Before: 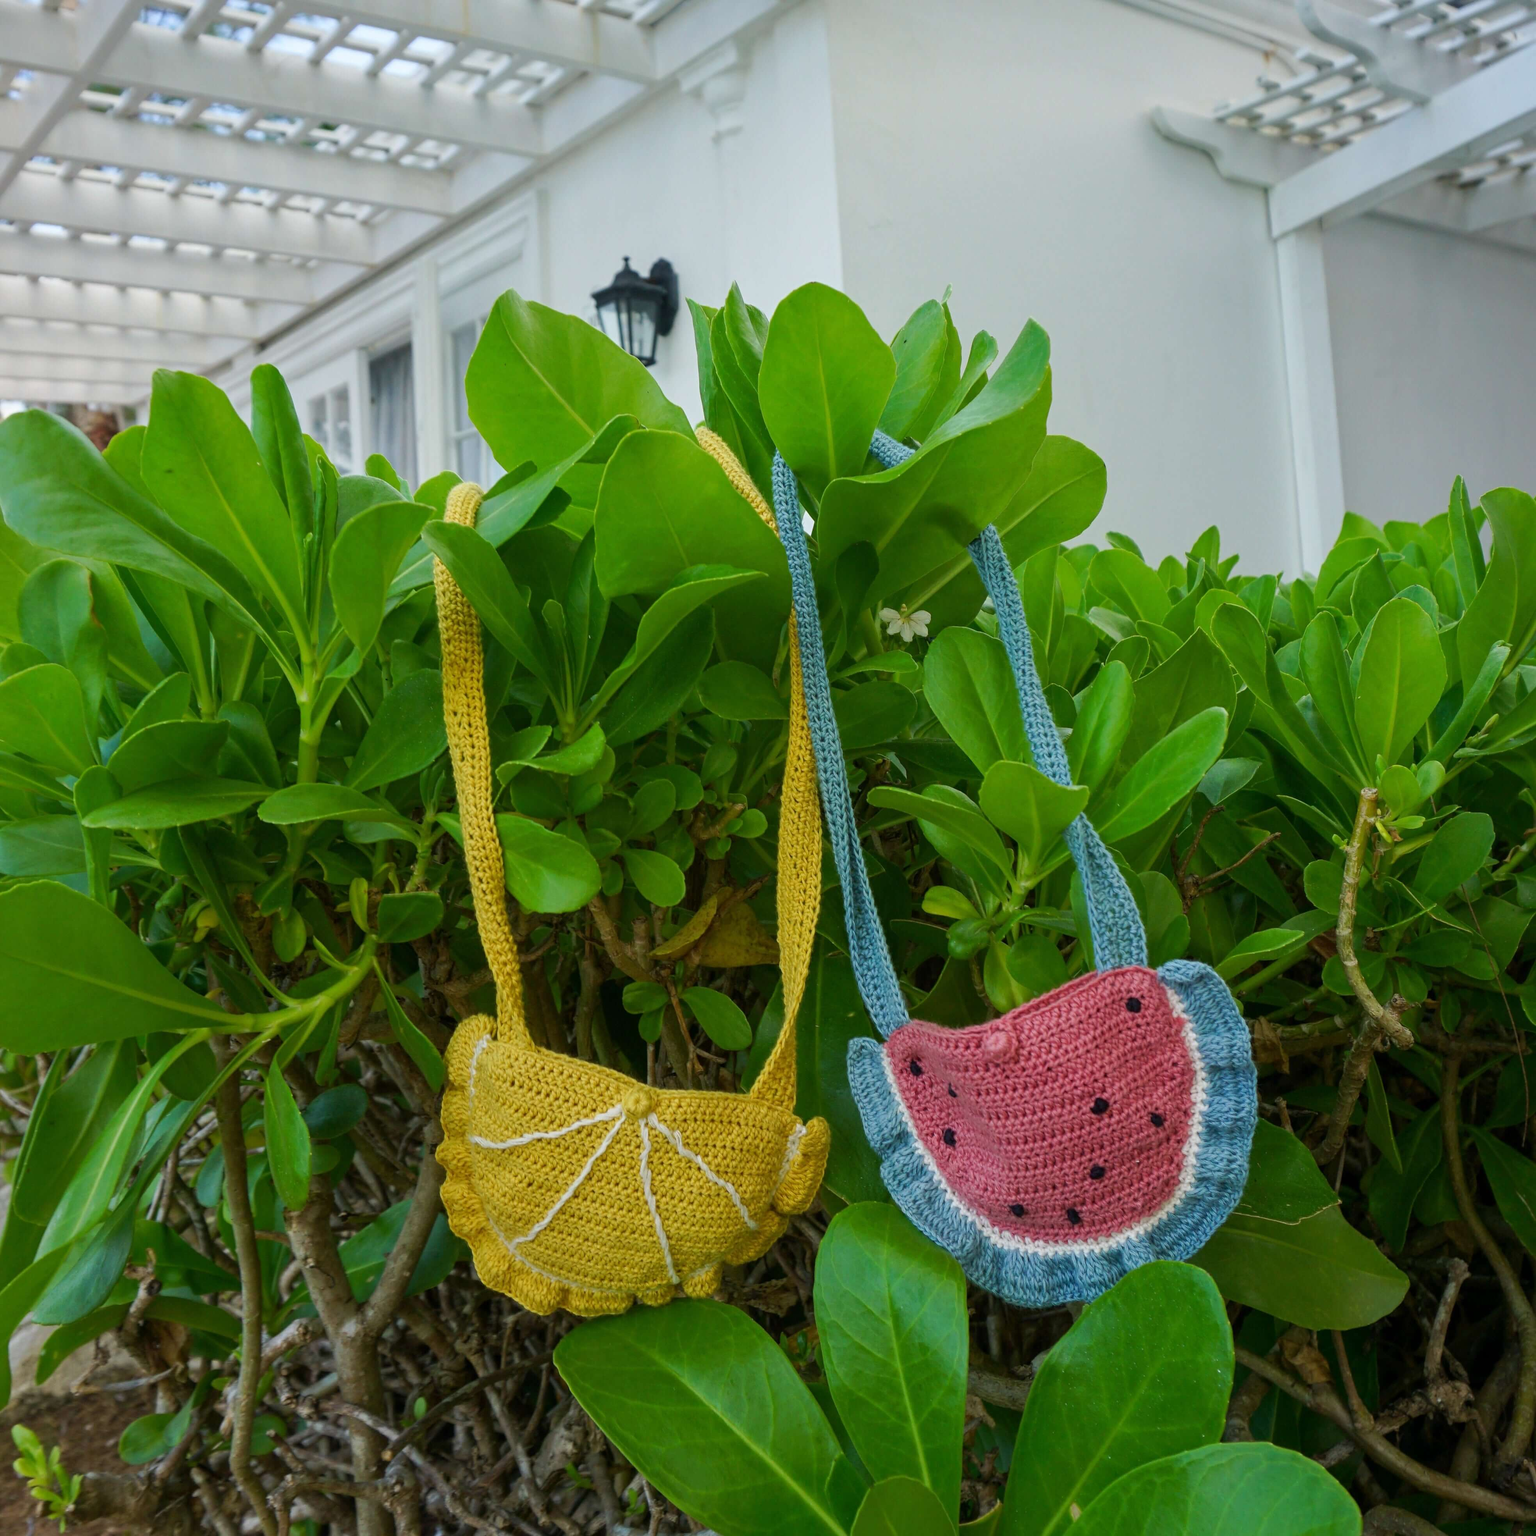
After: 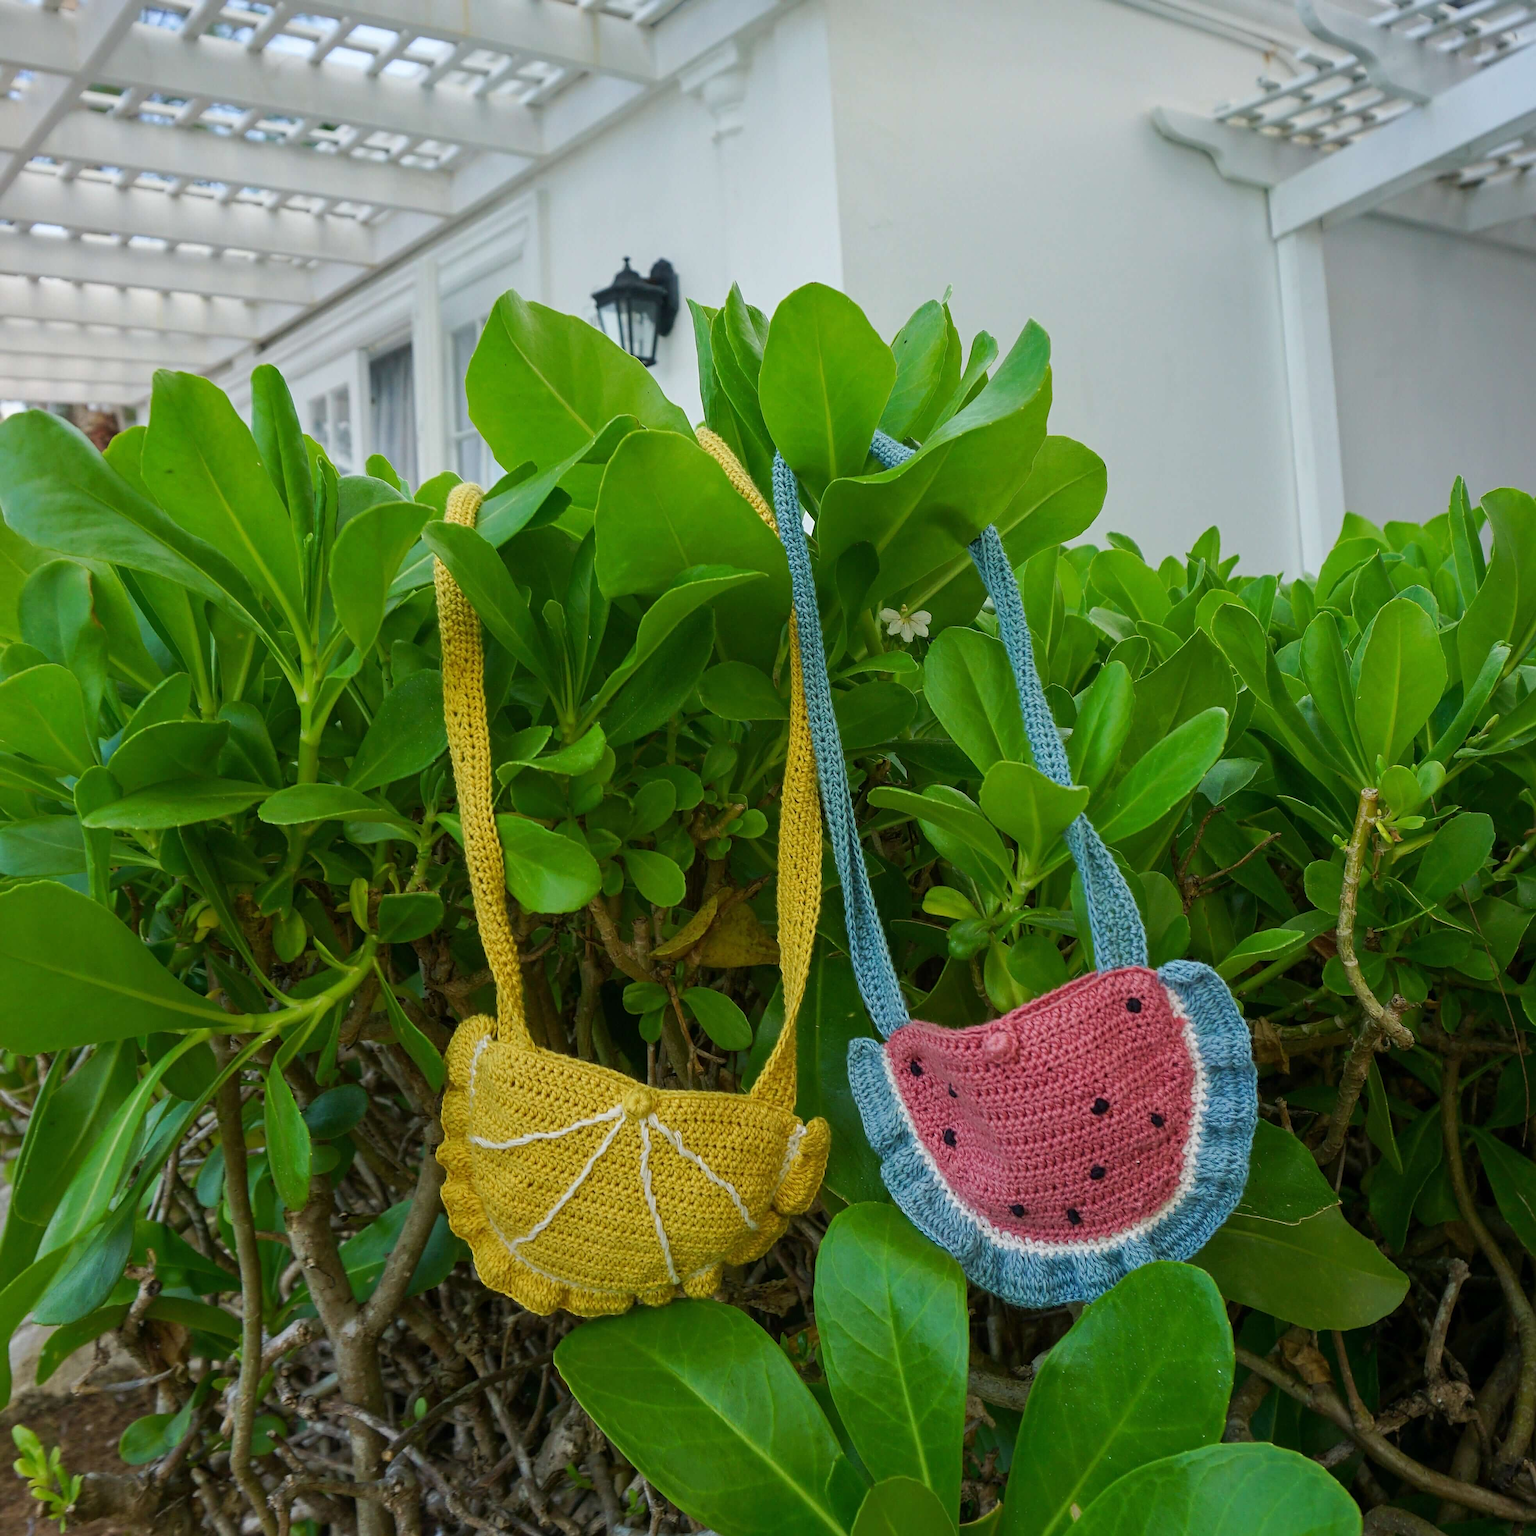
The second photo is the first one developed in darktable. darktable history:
sharpen: radius 1.966
